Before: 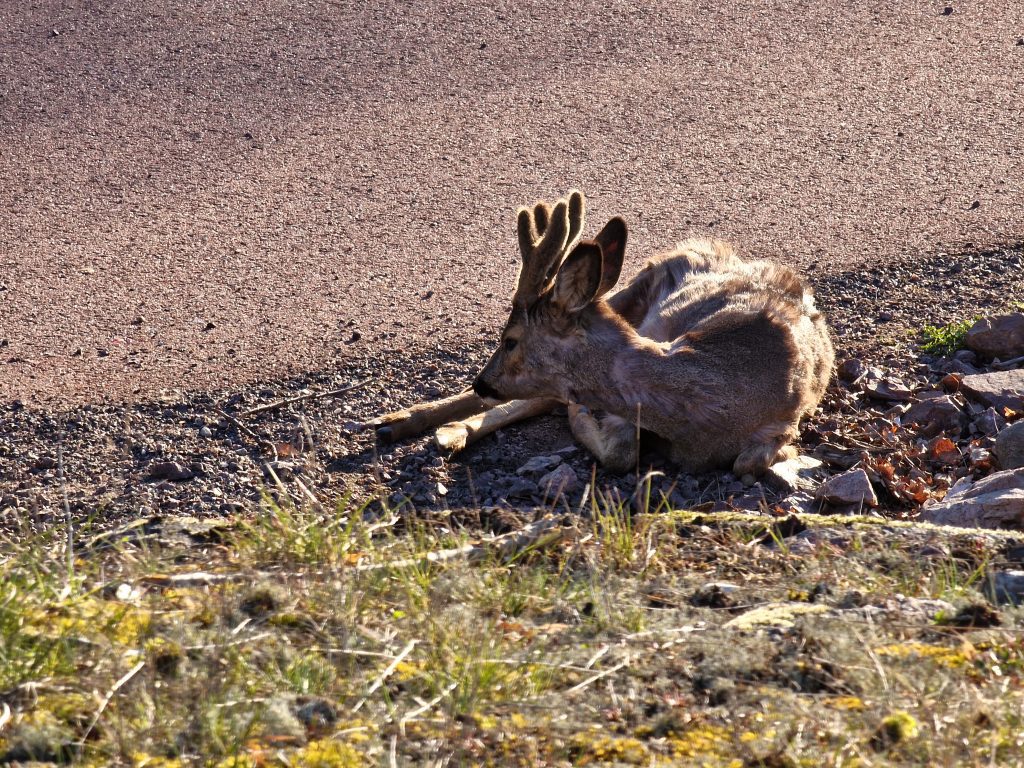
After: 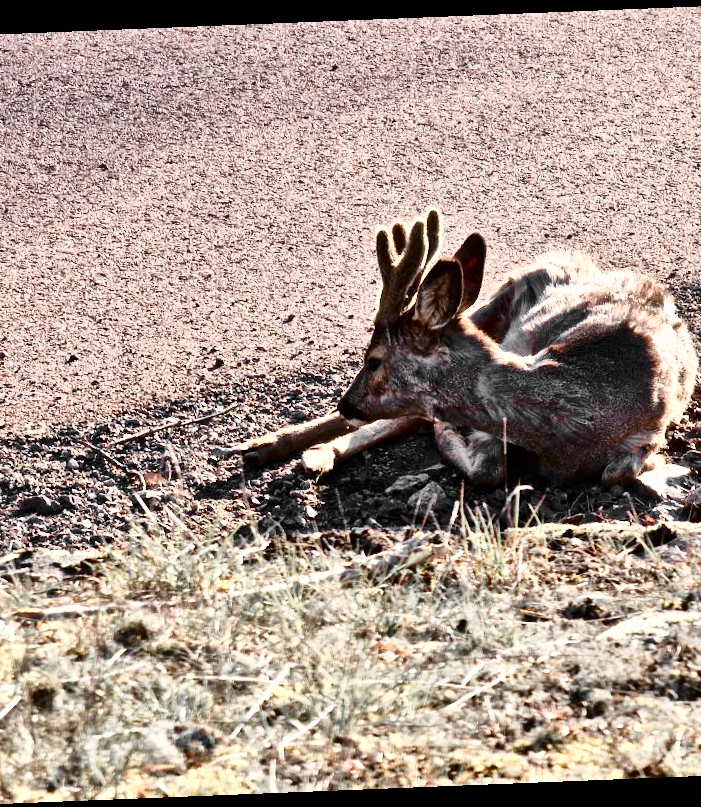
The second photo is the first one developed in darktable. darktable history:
tone equalizer: -7 EV 0.15 EV, -6 EV 0.6 EV, -5 EV 1.15 EV, -4 EV 1.33 EV, -3 EV 1.15 EV, -2 EV 0.6 EV, -1 EV 0.15 EV, mask exposure compensation -0.5 EV
color zones: curves: ch0 [(0, 0.447) (0.184, 0.543) (0.323, 0.476) (0.429, 0.445) (0.571, 0.443) (0.714, 0.451) (0.857, 0.452) (1, 0.447)]; ch1 [(0, 0.464) (0.176, 0.46) (0.287, 0.177) (0.429, 0.002) (0.571, 0) (0.714, 0) (0.857, 0) (1, 0.464)], mix 20%
color balance rgb: shadows lift › chroma 1%, shadows lift › hue 113°, highlights gain › chroma 0.2%, highlights gain › hue 333°, perceptual saturation grading › global saturation 20%, perceptual saturation grading › highlights -50%, perceptual saturation grading › shadows 25%, contrast -10%
contrast brightness saturation: contrast 0.5, saturation -0.1
rotate and perspective: rotation -2.29°, automatic cropping off
crop and rotate: left 14.292%, right 19.041%
